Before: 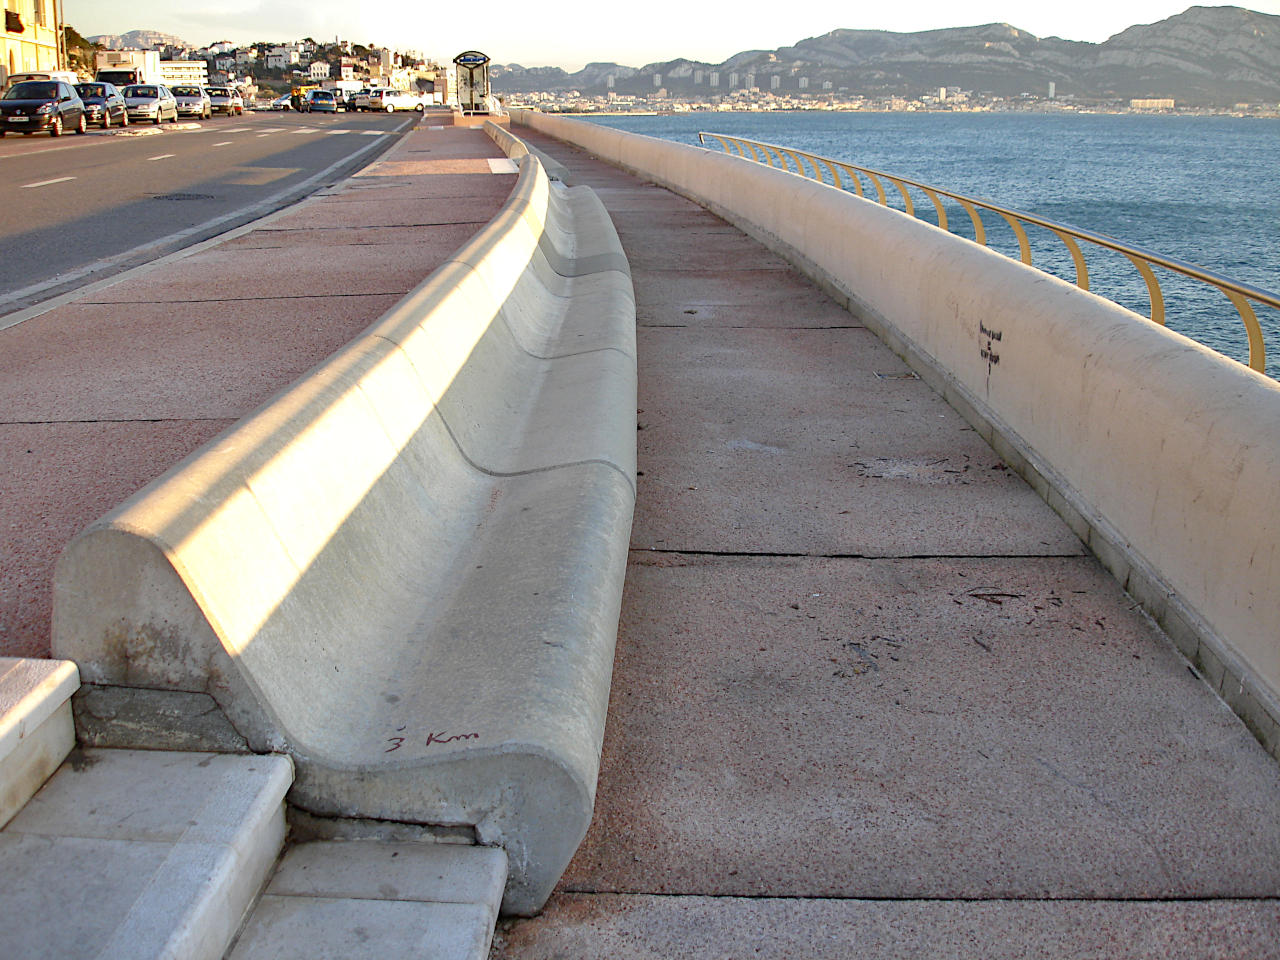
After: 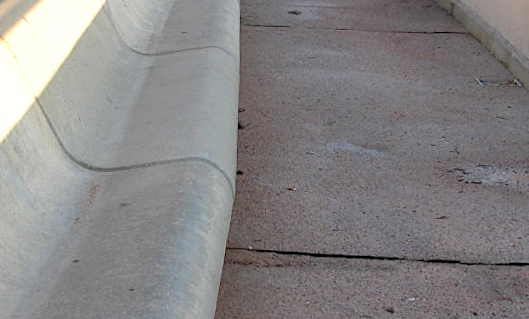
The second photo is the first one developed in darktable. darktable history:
crop: left 31.751%, top 32.172%, right 27.8%, bottom 35.83%
rotate and perspective: rotation 1.72°, automatic cropping off
